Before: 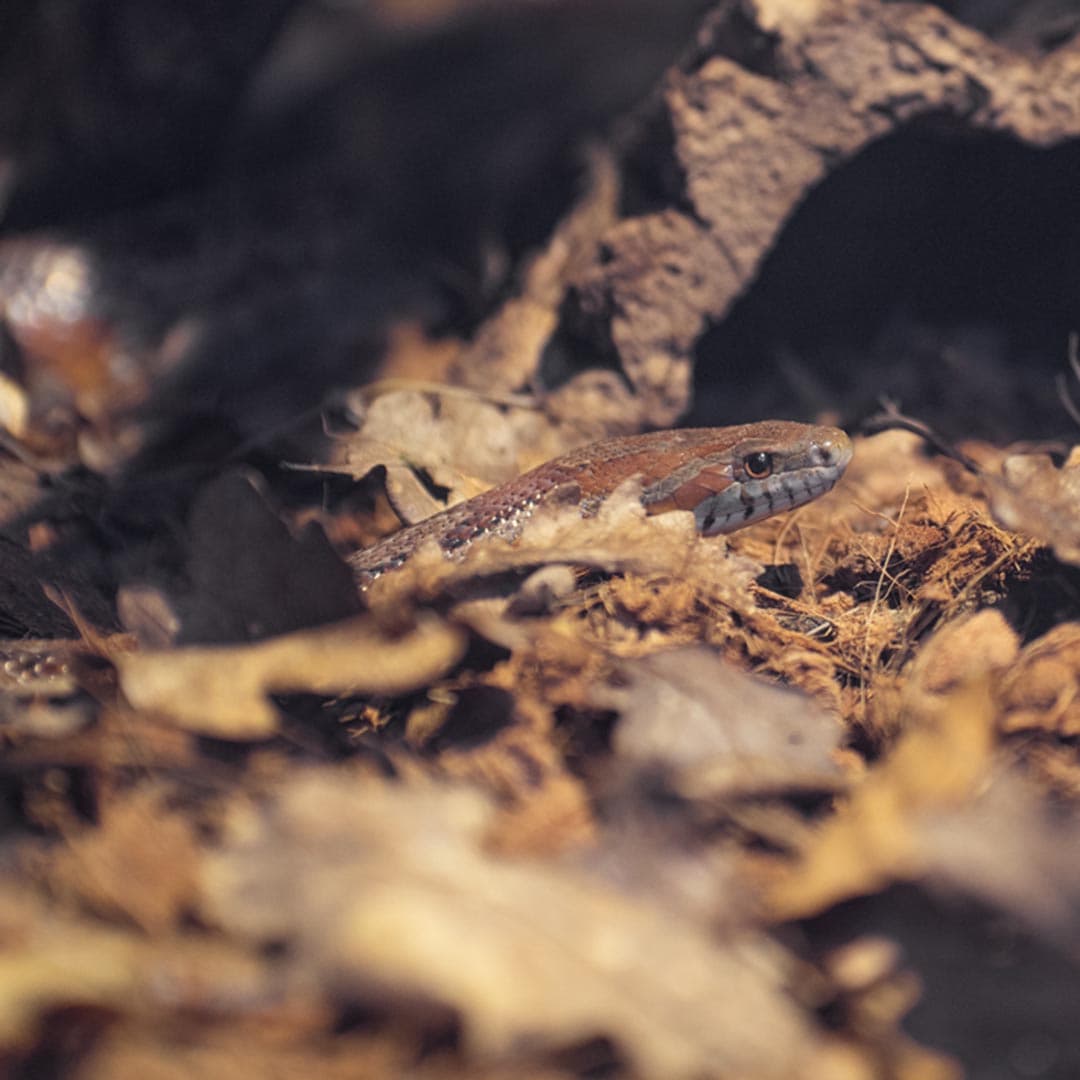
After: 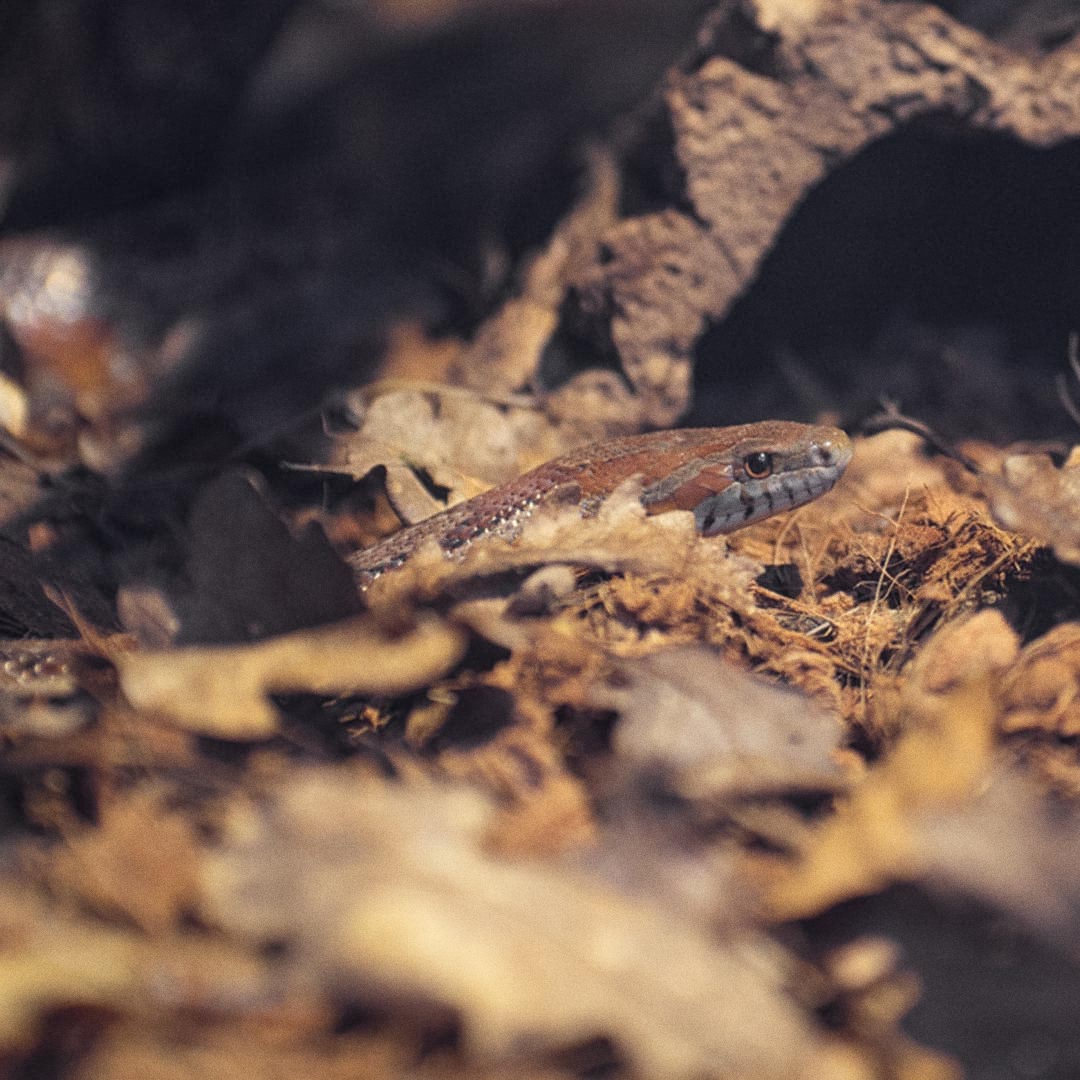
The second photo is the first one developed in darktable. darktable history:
grain: coarseness 7.08 ISO, strength 21.67%, mid-tones bias 59.58%
